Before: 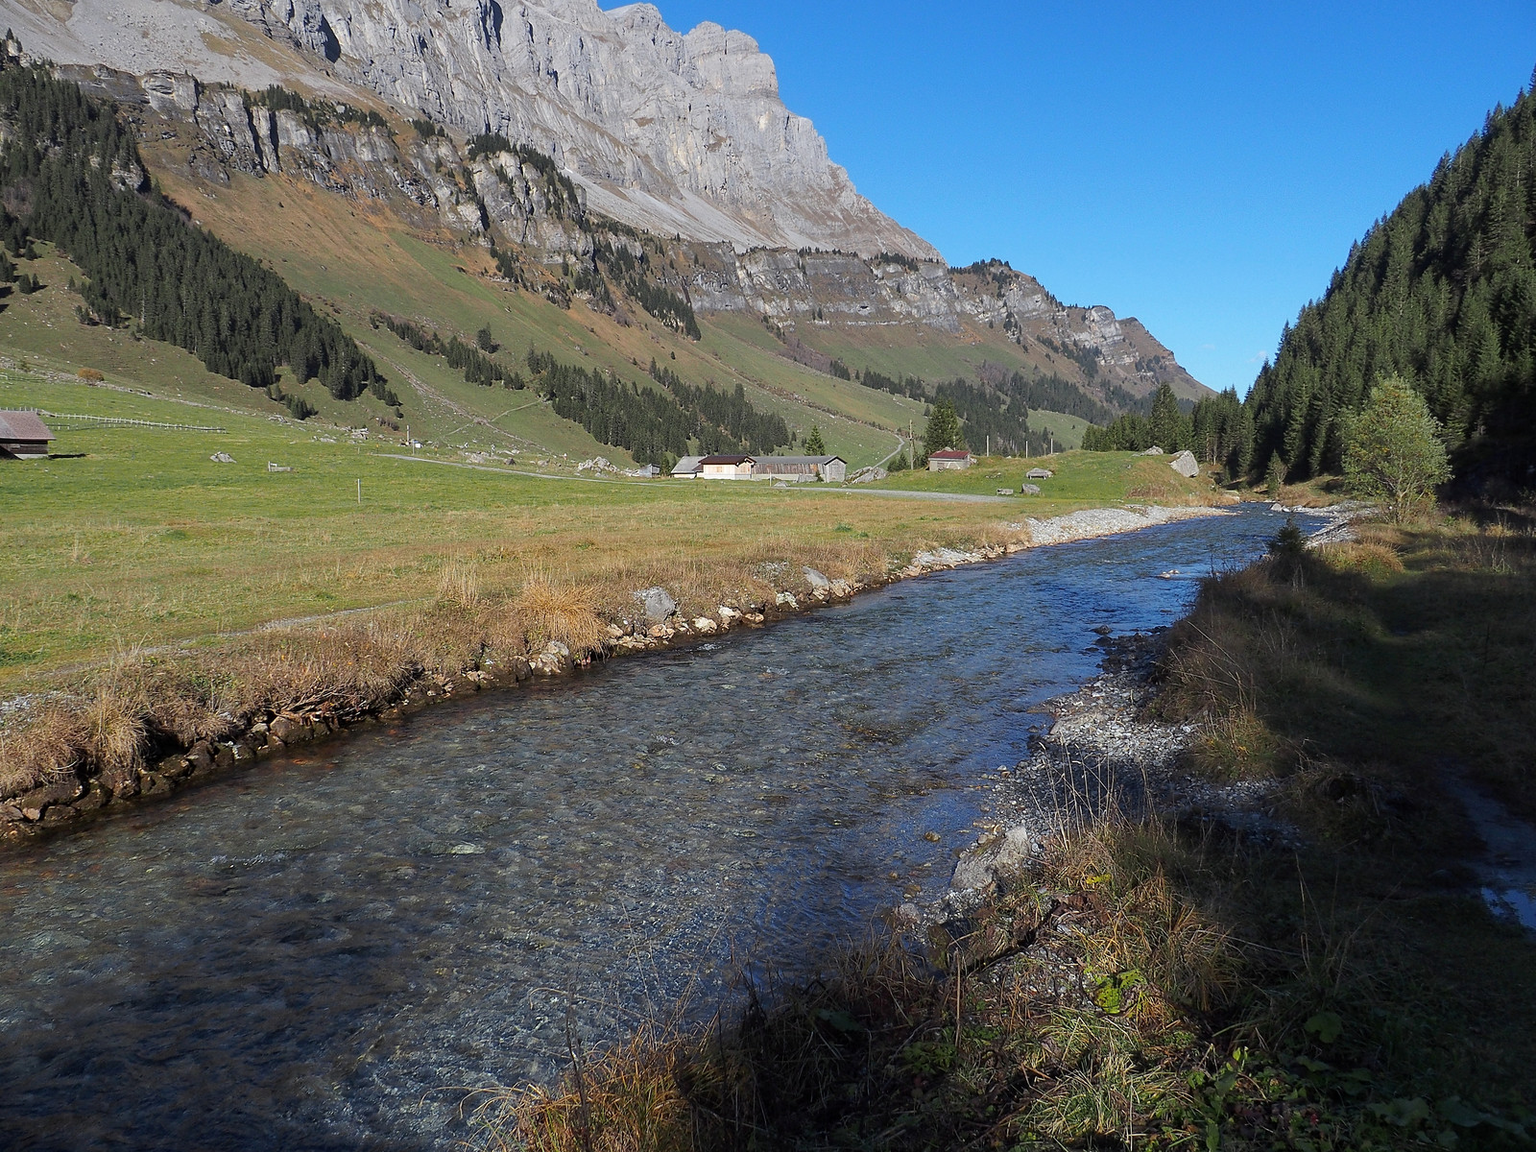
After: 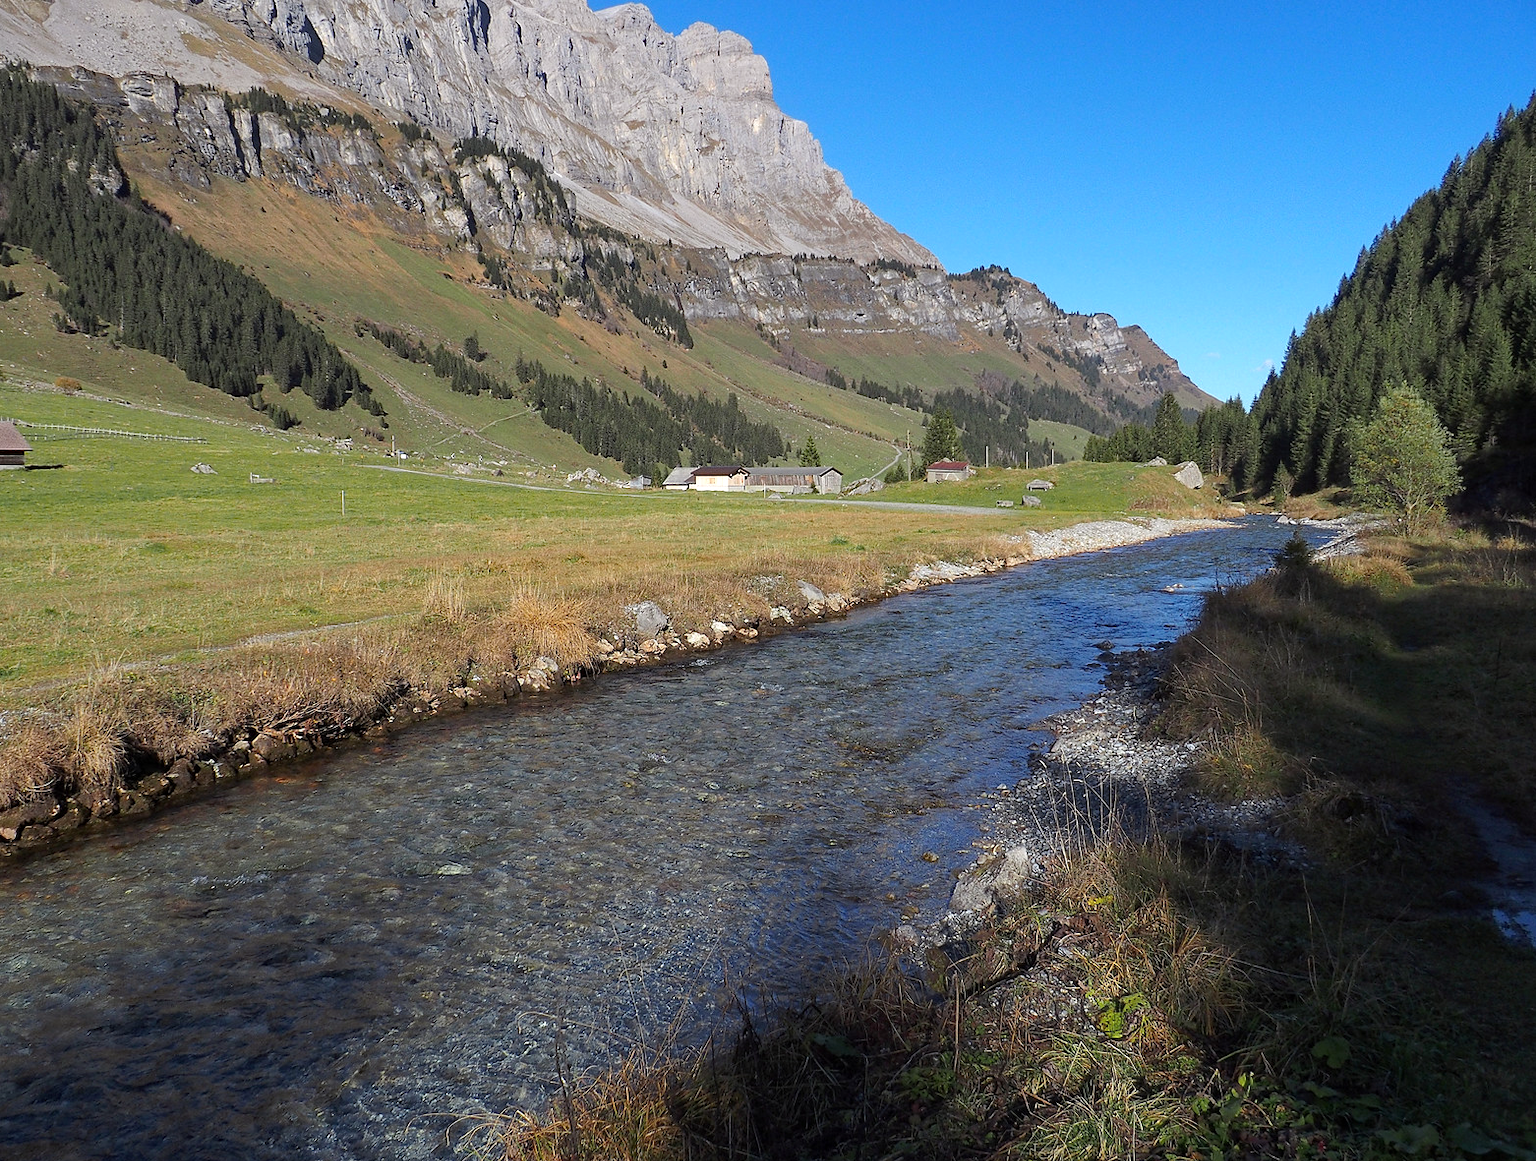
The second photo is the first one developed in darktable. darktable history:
haze removal: compatibility mode true, adaptive false
exposure: exposure 0.204 EV, compensate highlight preservation false
crop and rotate: left 1.625%, right 0.716%, bottom 1.547%
